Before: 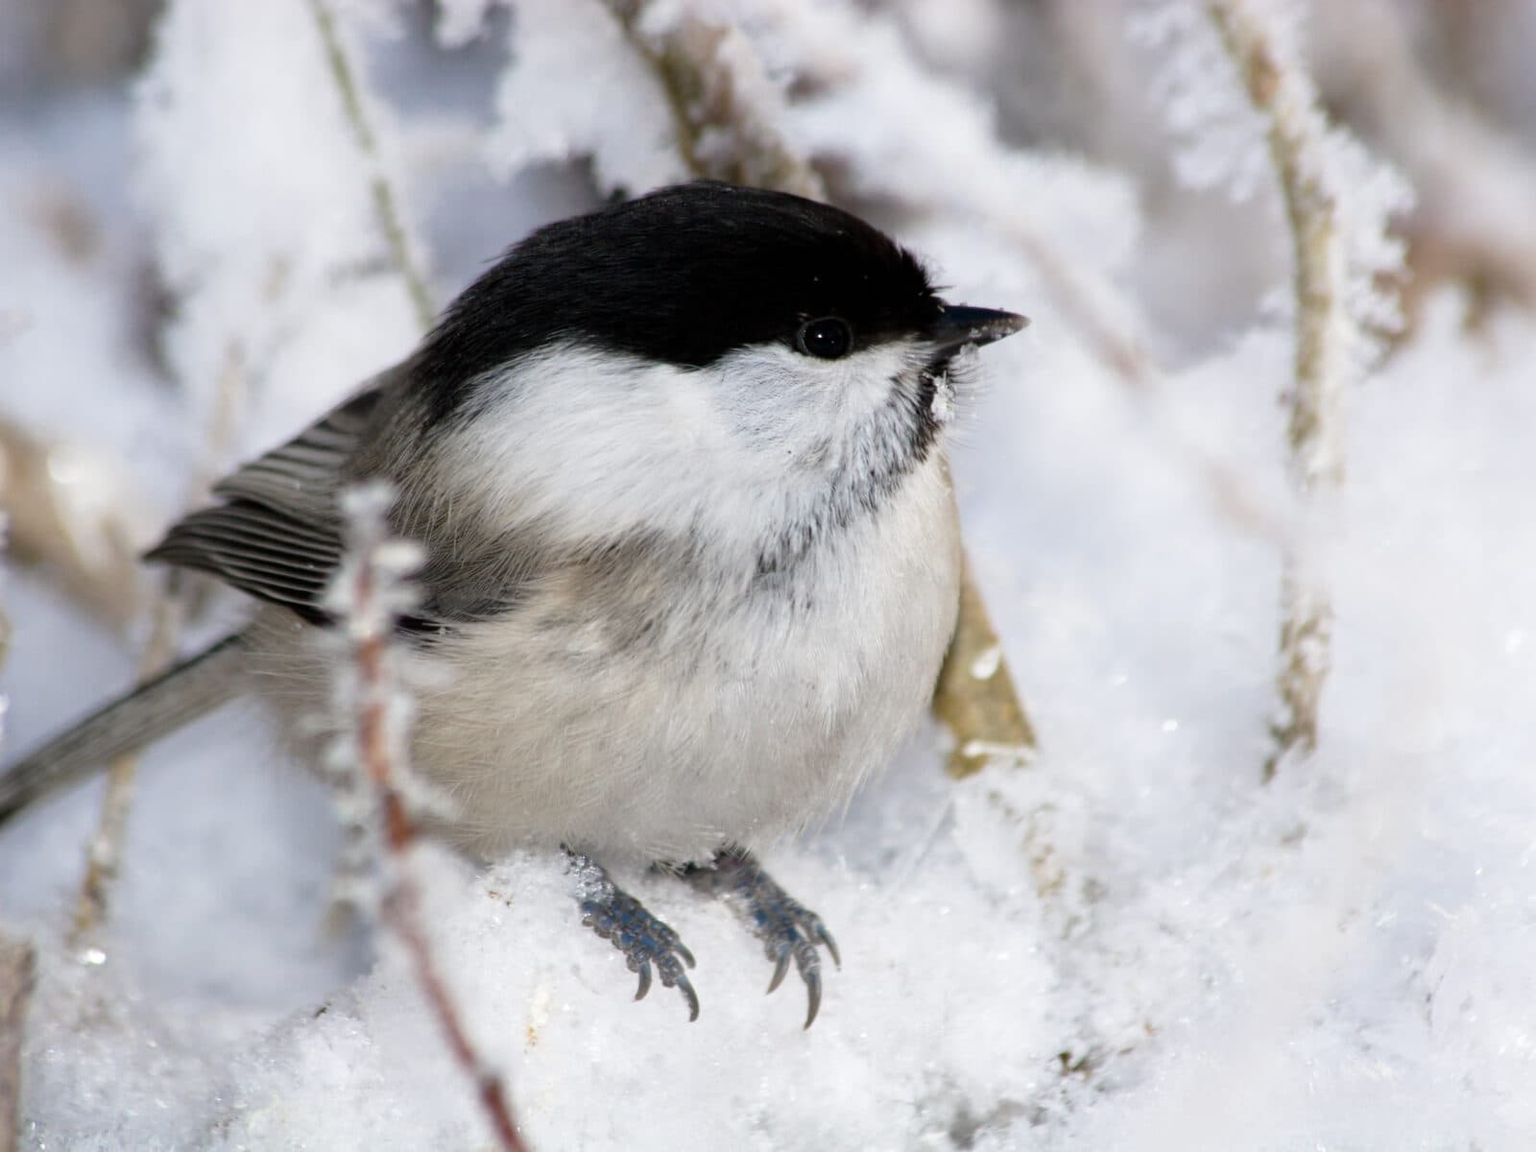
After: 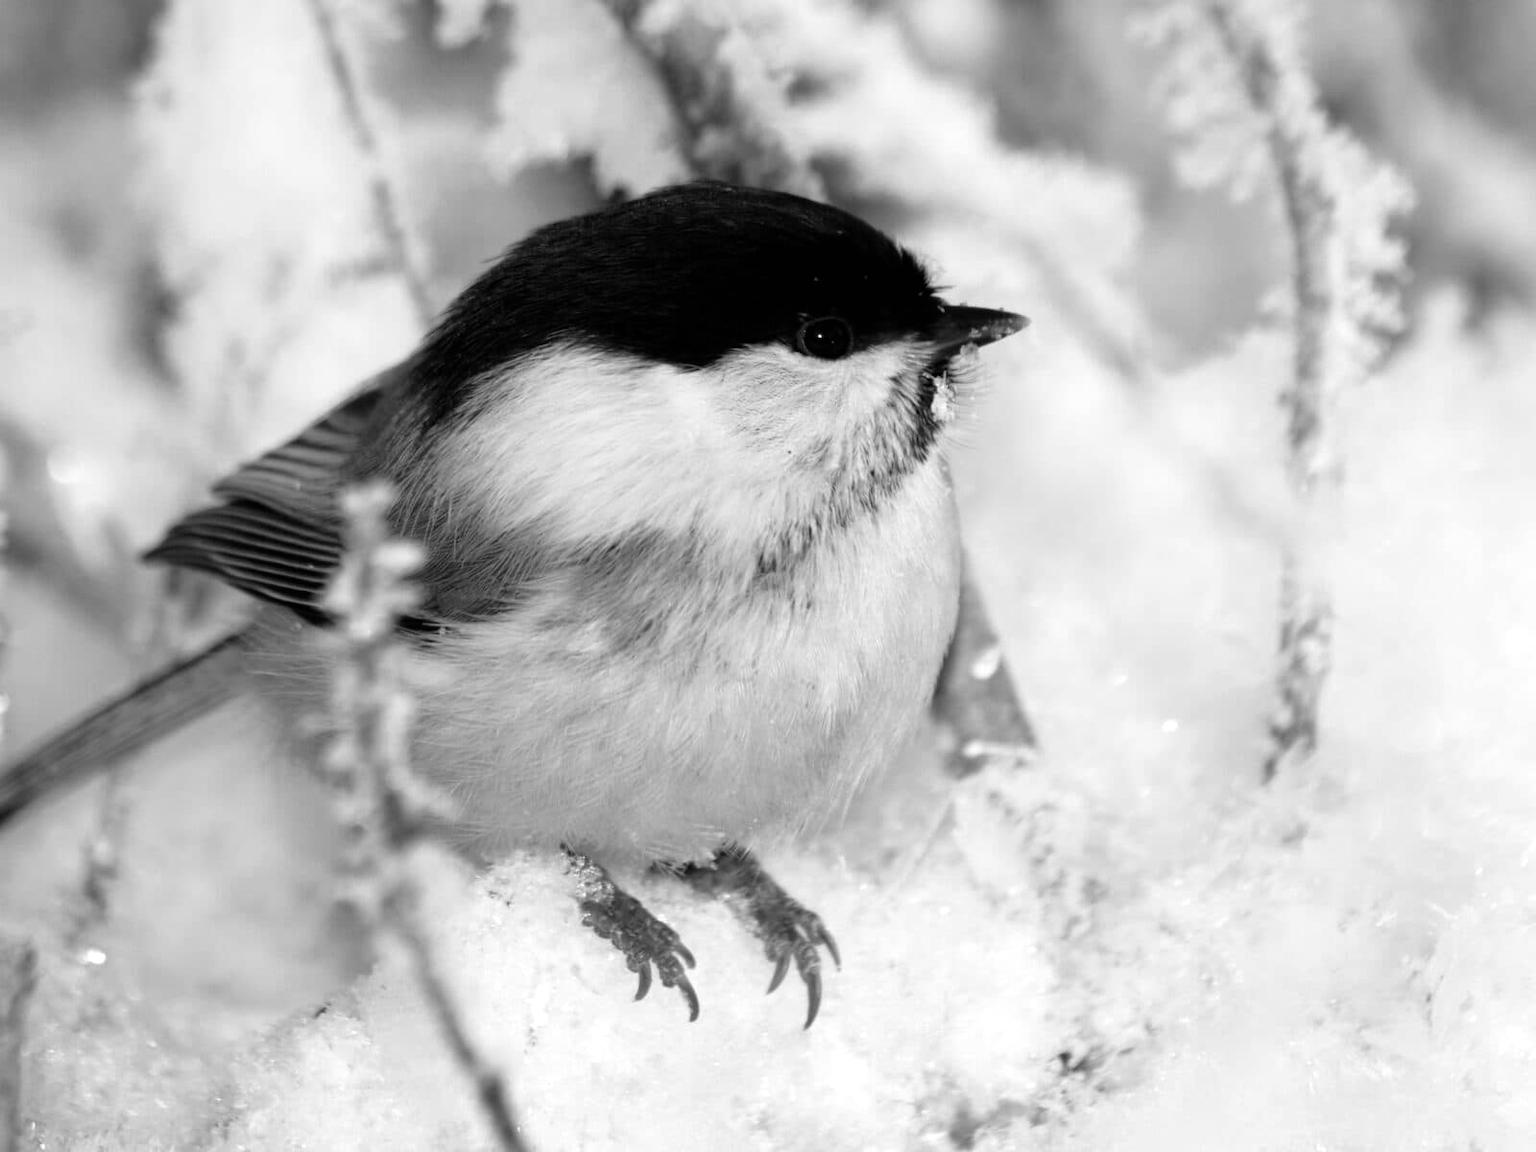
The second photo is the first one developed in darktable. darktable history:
color balance: lift [1, 1.001, 0.999, 1.001], gamma [1, 1.004, 1.007, 0.993], gain [1, 0.991, 0.987, 1.013], contrast 7.5%, contrast fulcrum 10%, output saturation 115%
monochrome: a -6.99, b 35.61, size 1.4
